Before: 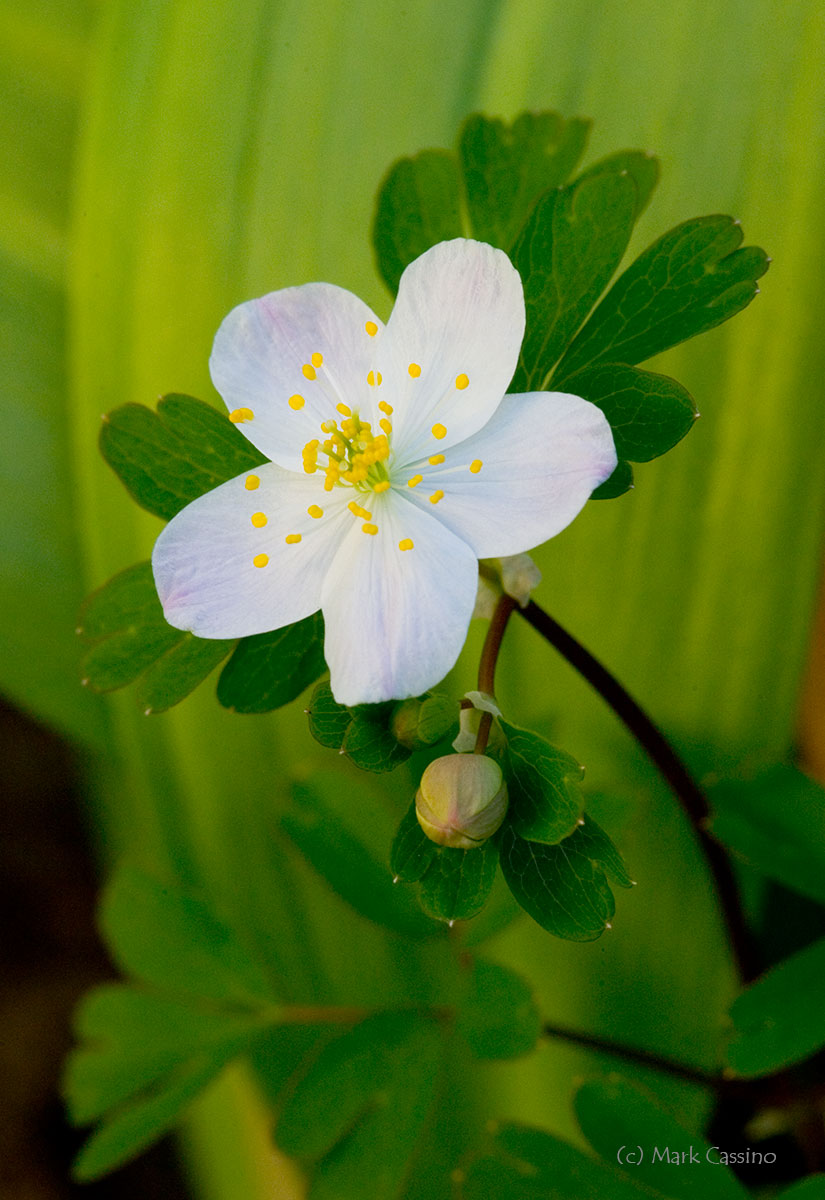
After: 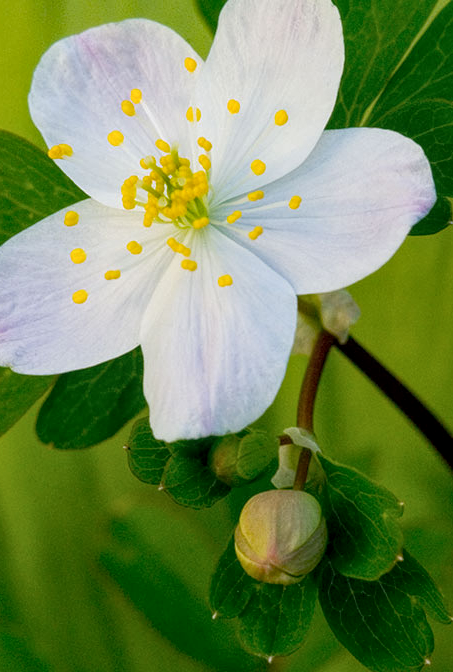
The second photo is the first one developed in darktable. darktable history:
crop and rotate: left 22.022%, top 22.041%, right 22.951%, bottom 21.901%
tone equalizer: on, module defaults
local contrast: highlights 93%, shadows 86%, detail 160%, midtone range 0.2
